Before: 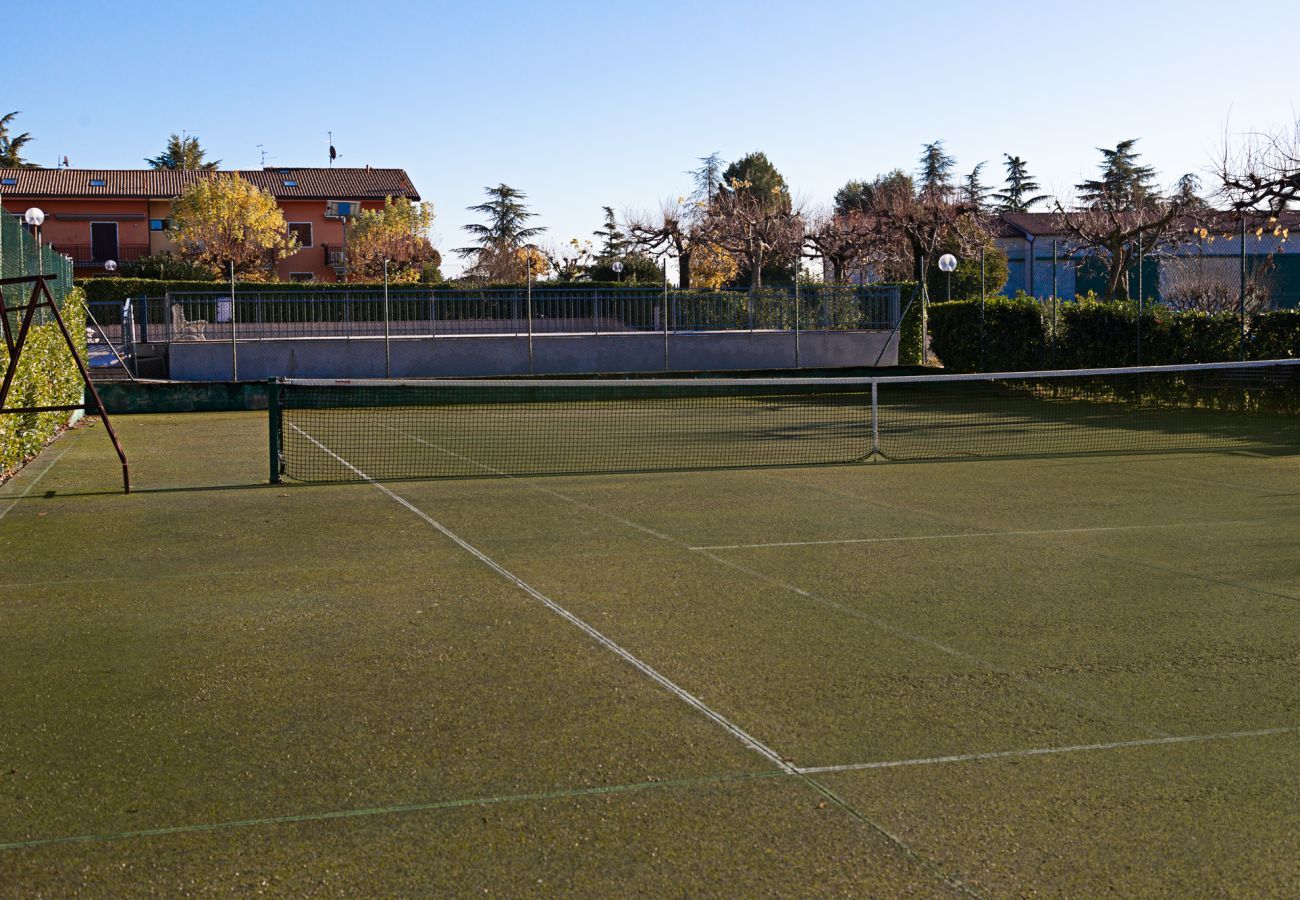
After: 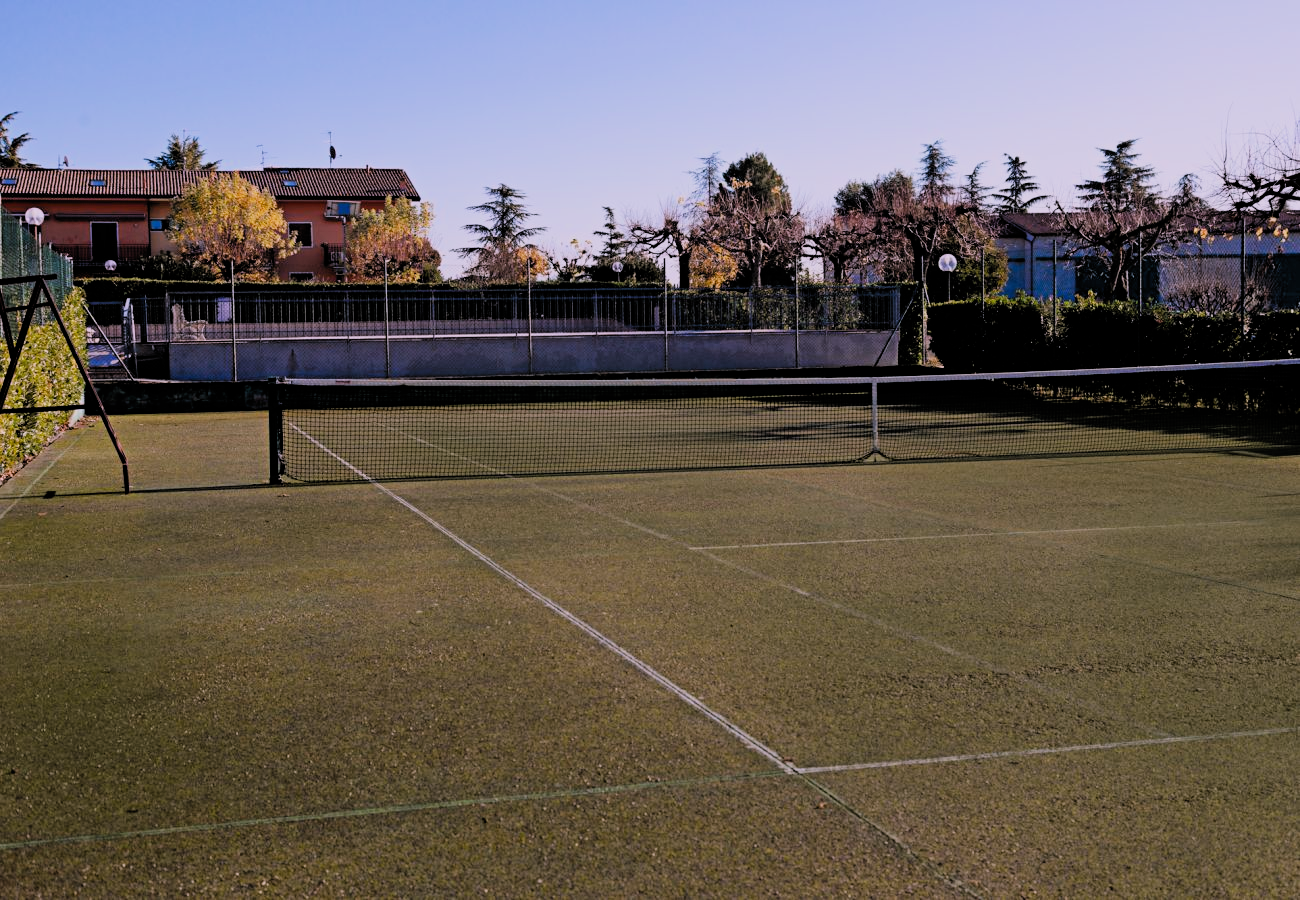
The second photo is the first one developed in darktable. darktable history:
filmic rgb: black relative exposure -4.58 EV, white relative exposure 4.8 EV, threshold 3 EV, hardness 2.36, latitude 36.07%, contrast 1.048, highlights saturation mix 1.32%, shadows ↔ highlights balance 1.25%, color science v4 (2020), enable highlight reconstruction true
white balance: red 1.066, blue 1.119
